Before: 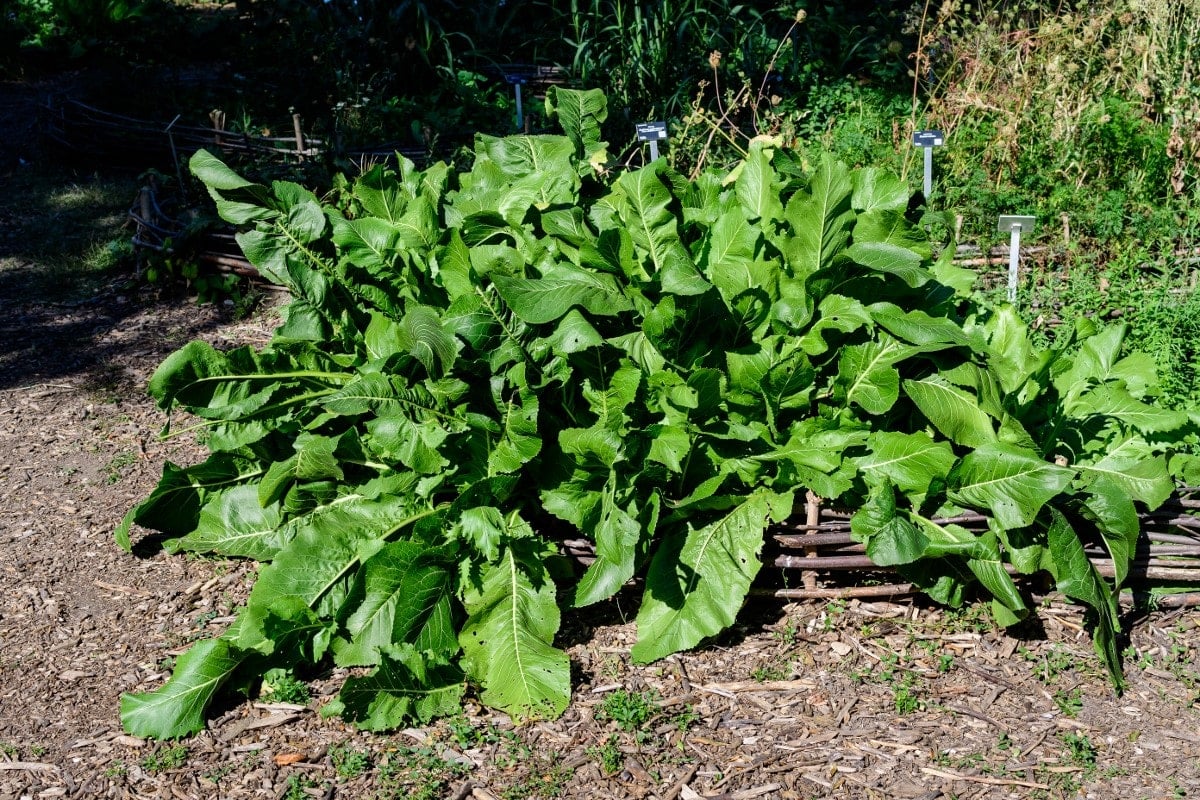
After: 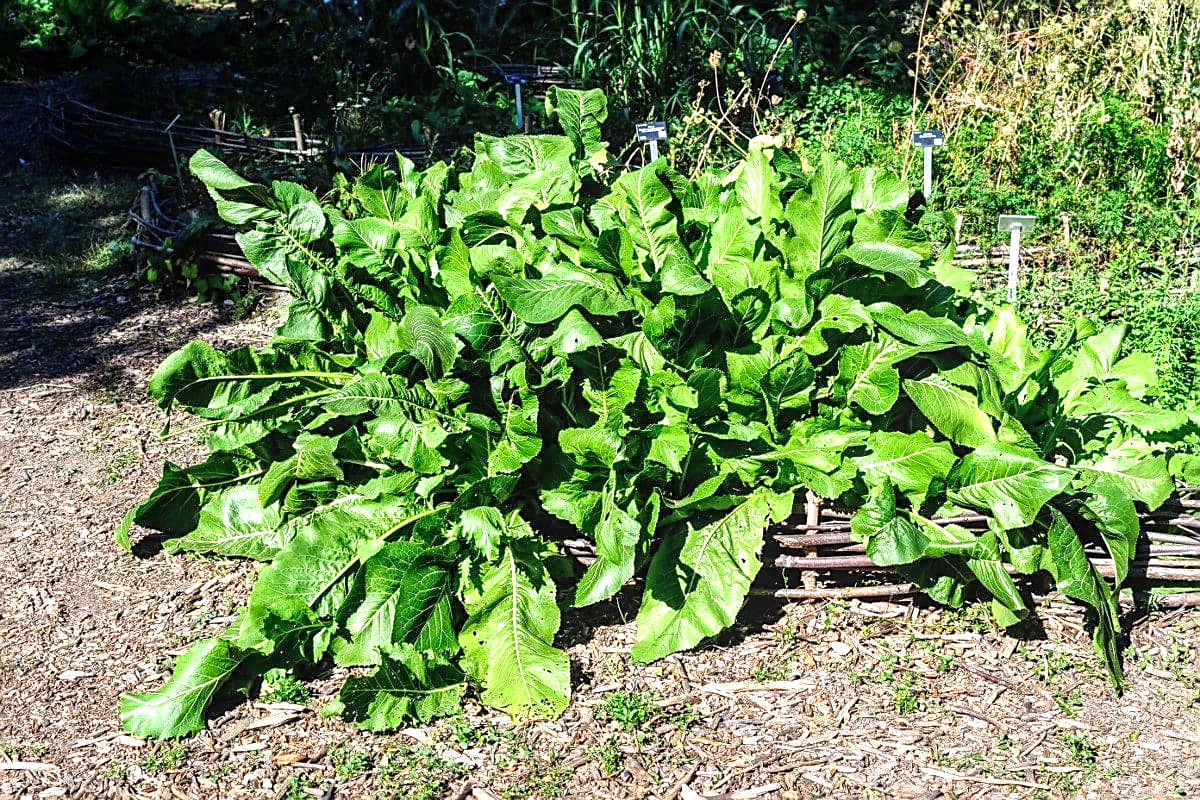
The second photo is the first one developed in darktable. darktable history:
exposure: black level correction 0, exposure 1 EV, compensate highlight preservation false
sharpen: on, module defaults
local contrast: detail 130%
